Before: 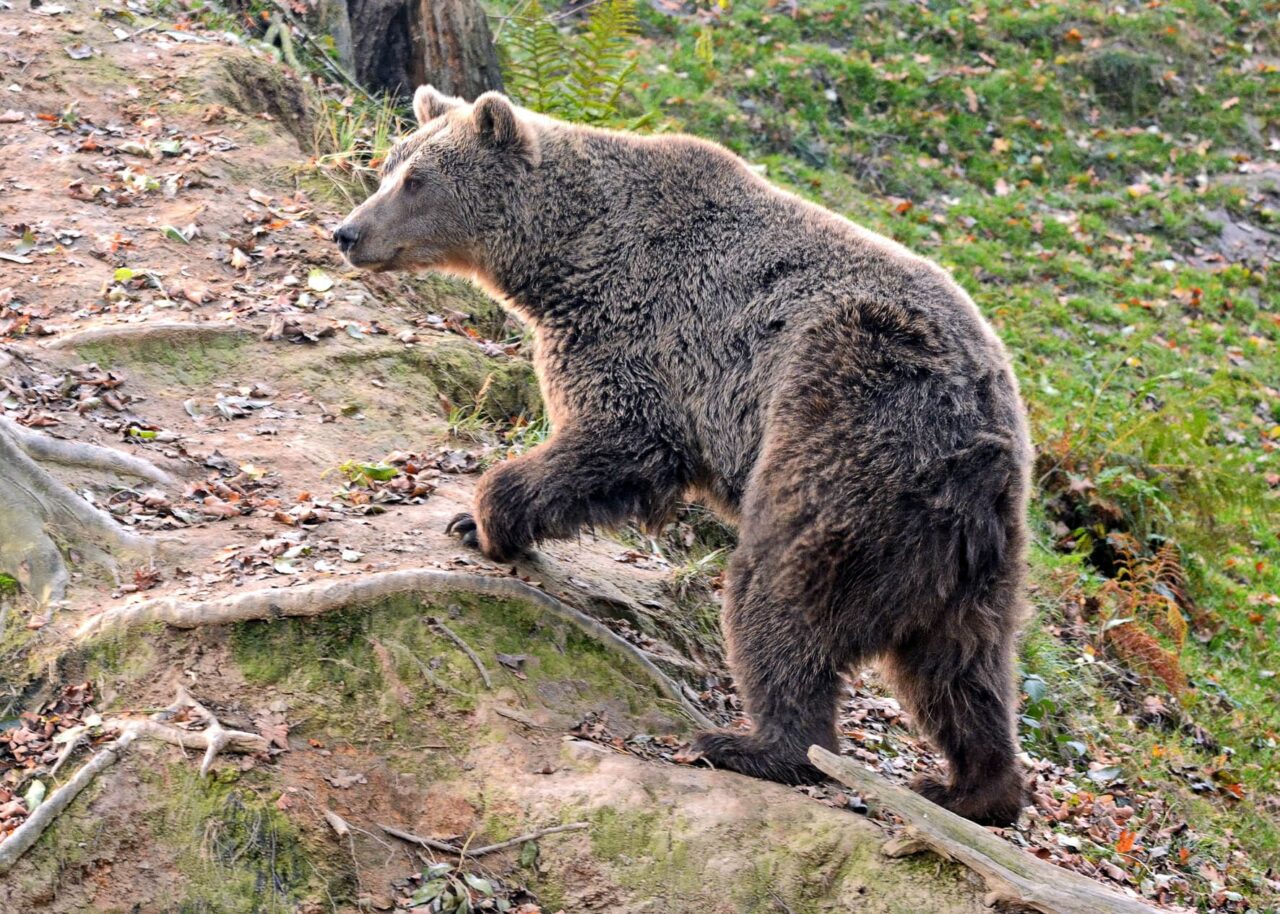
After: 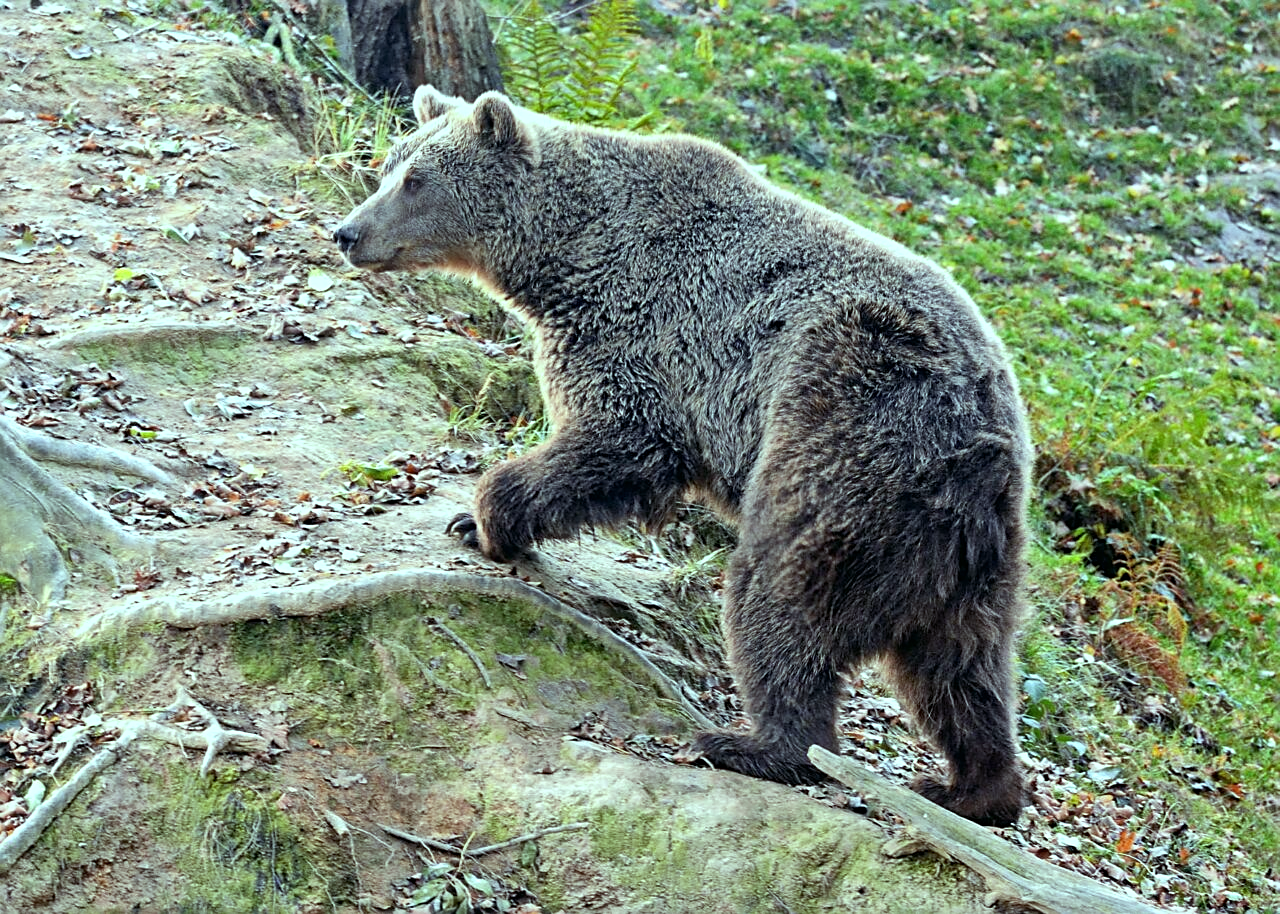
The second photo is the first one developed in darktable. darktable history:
color balance: mode lift, gamma, gain (sRGB), lift [0.997, 0.979, 1.021, 1.011], gamma [1, 1.084, 0.916, 0.998], gain [1, 0.87, 1.13, 1.101], contrast 4.55%, contrast fulcrum 38.24%, output saturation 104.09%
sharpen: on, module defaults
